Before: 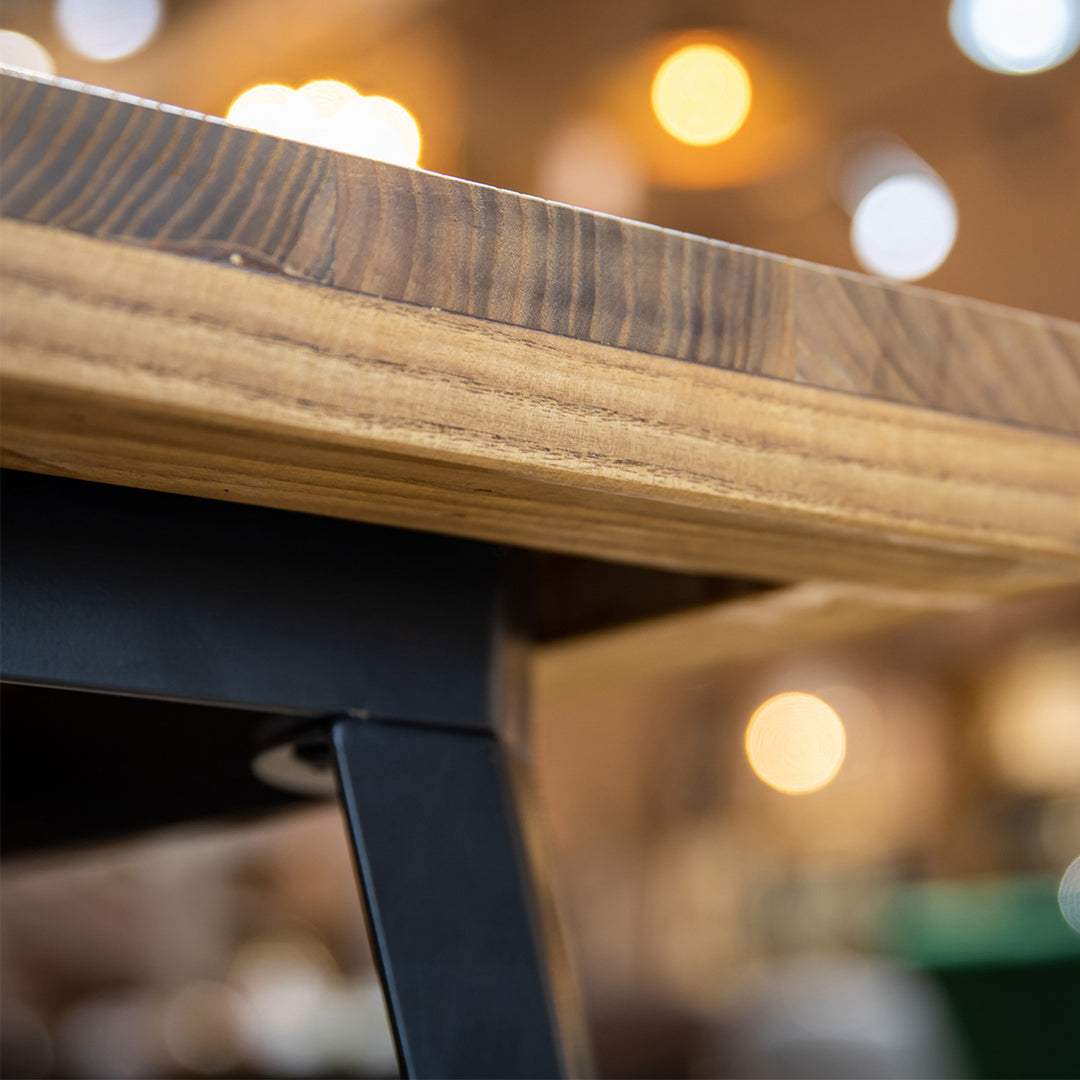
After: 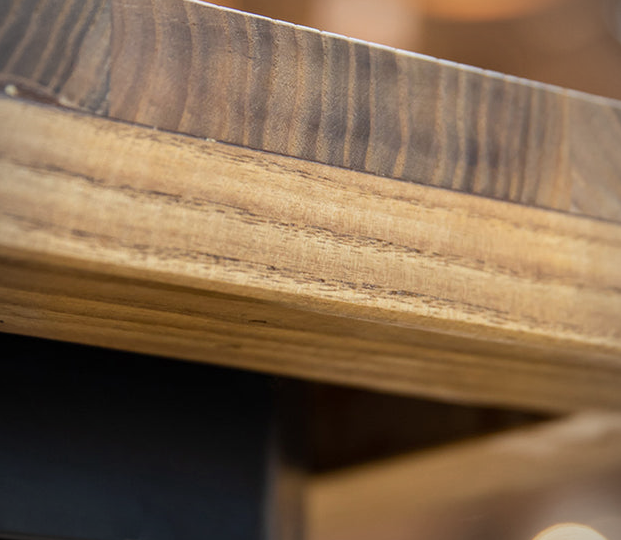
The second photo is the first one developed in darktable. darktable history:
crop: left 20.906%, top 15.738%, right 21.568%, bottom 34.192%
vignetting: fall-off radius 68.76%, brightness -0.469, automatic ratio true
